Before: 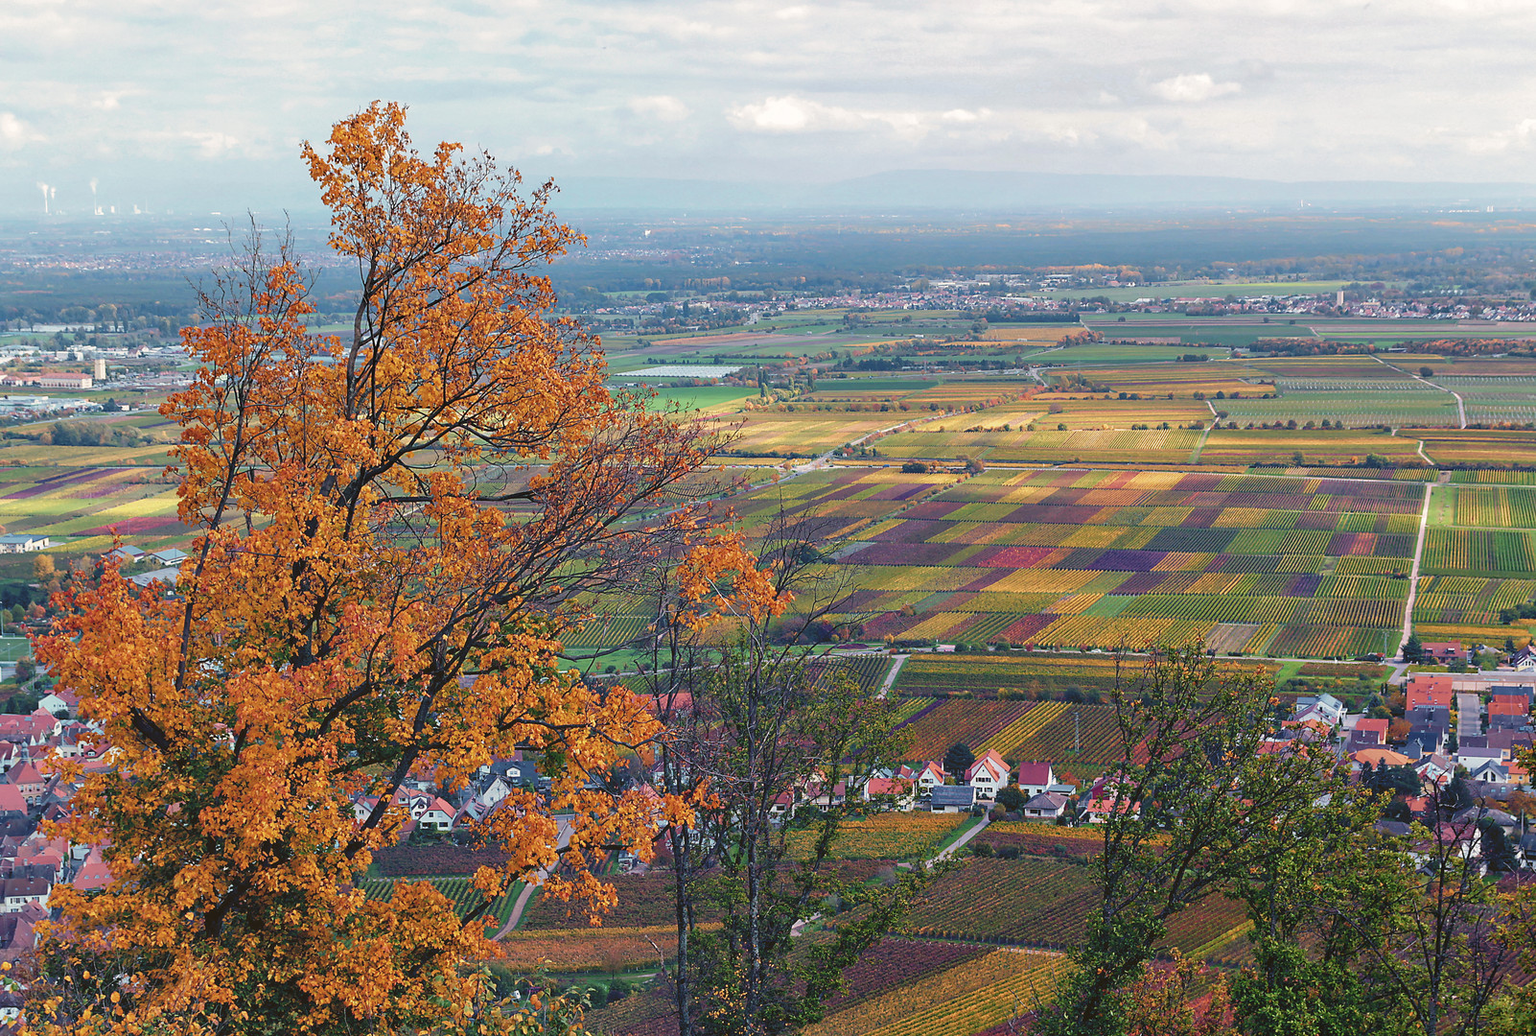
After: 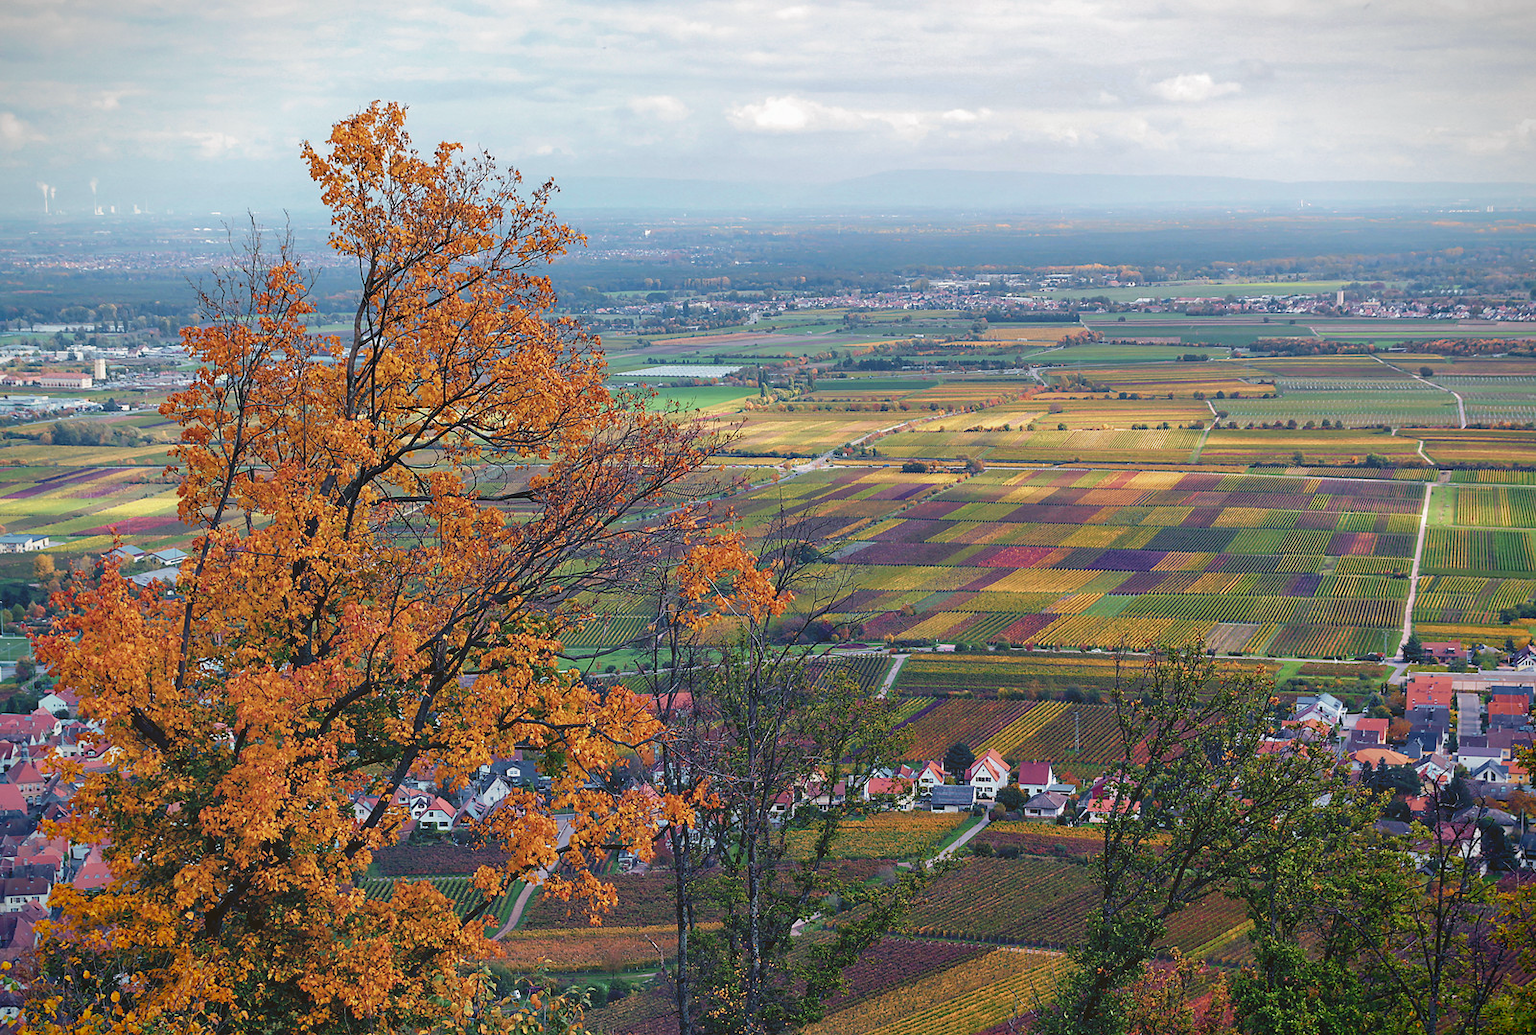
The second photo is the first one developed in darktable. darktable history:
vignetting: fall-off start 88.53%, fall-off radius 44.2%, saturation 0.376, width/height ratio 1.161
white balance: red 0.988, blue 1.017
